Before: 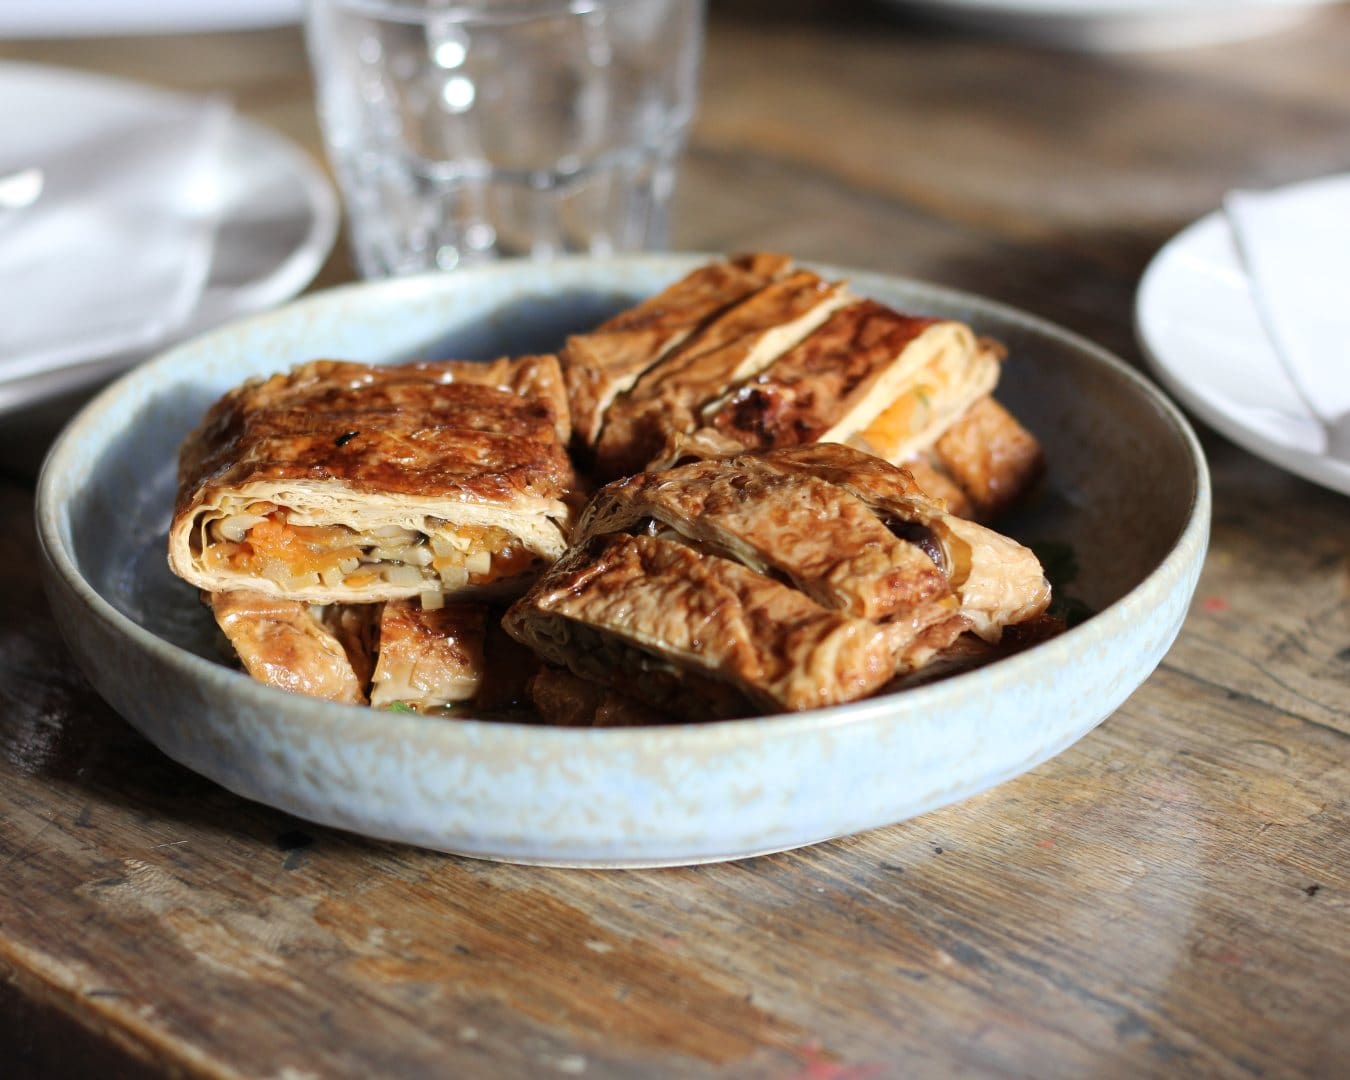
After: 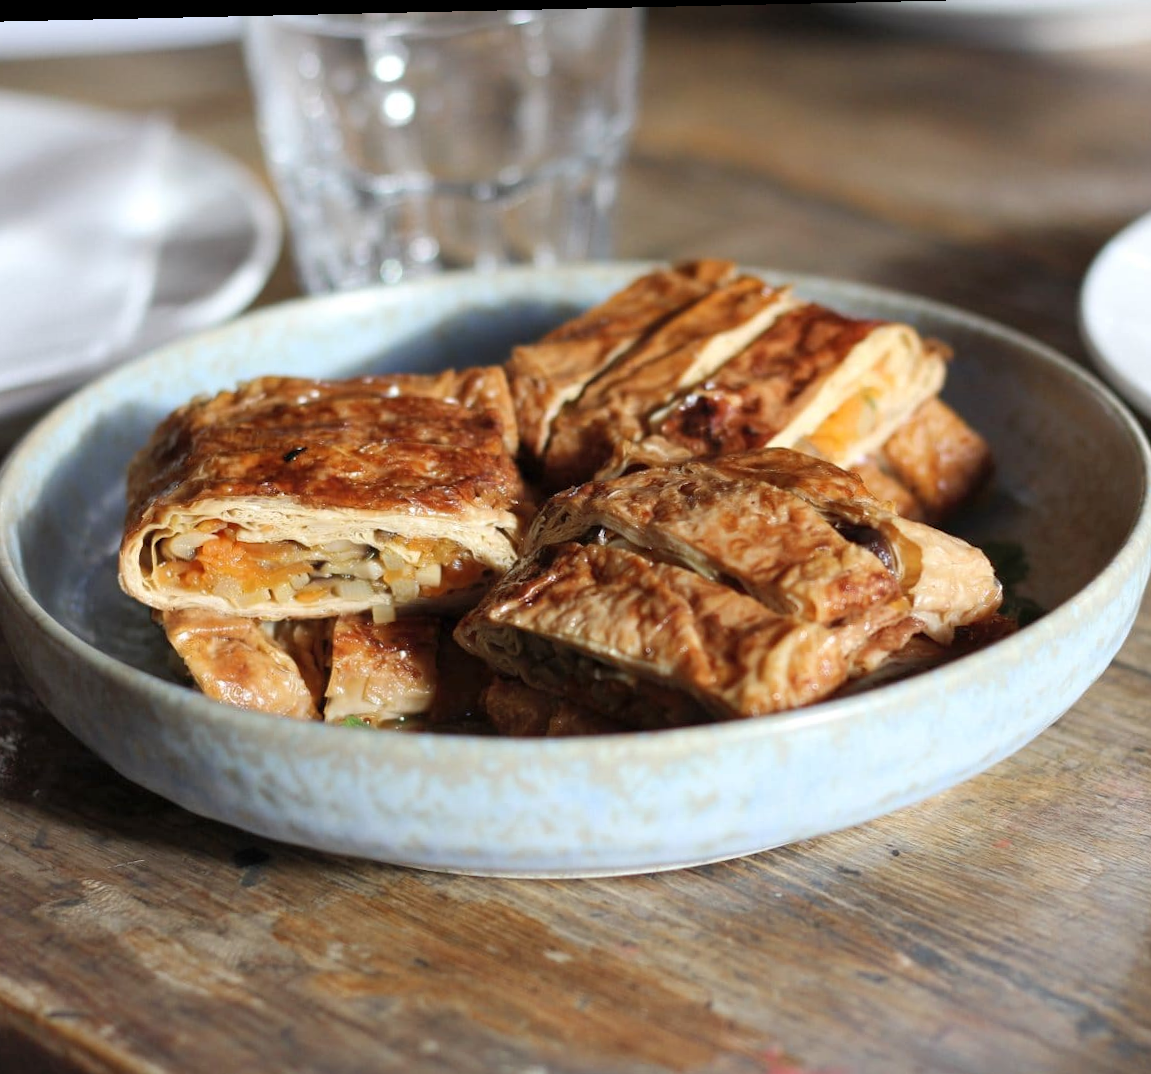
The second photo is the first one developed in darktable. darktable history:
color correction: highlights b* 0
crop and rotate: angle 1.28°, left 4.554%, top 0.597%, right 11.62%, bottom 2.552%
shadows and highlights: shadows 43.14, highlights 8.46
